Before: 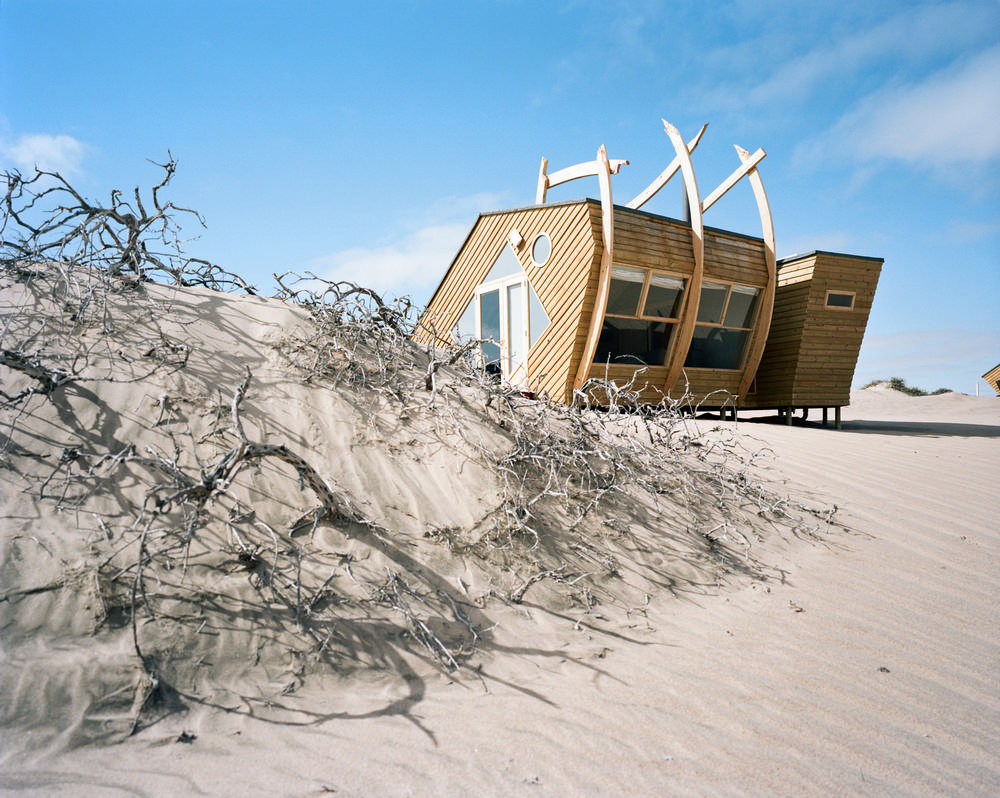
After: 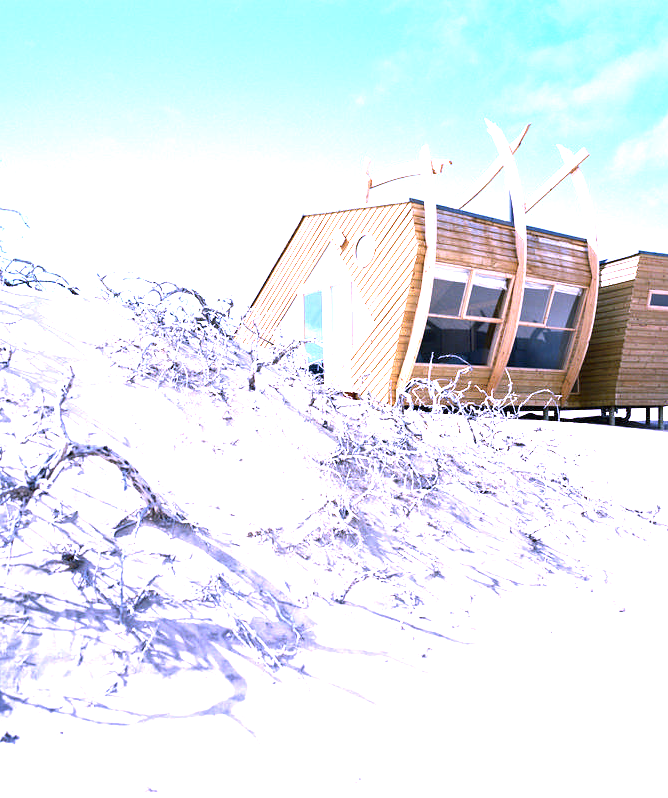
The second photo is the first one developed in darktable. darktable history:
crop and rotate: left 17.732%, right 15.423%
exposure: black level correction 0, exposure 1.9 EV, compensate highlight preservation false
white balance: red 0.98, blue 1.61
